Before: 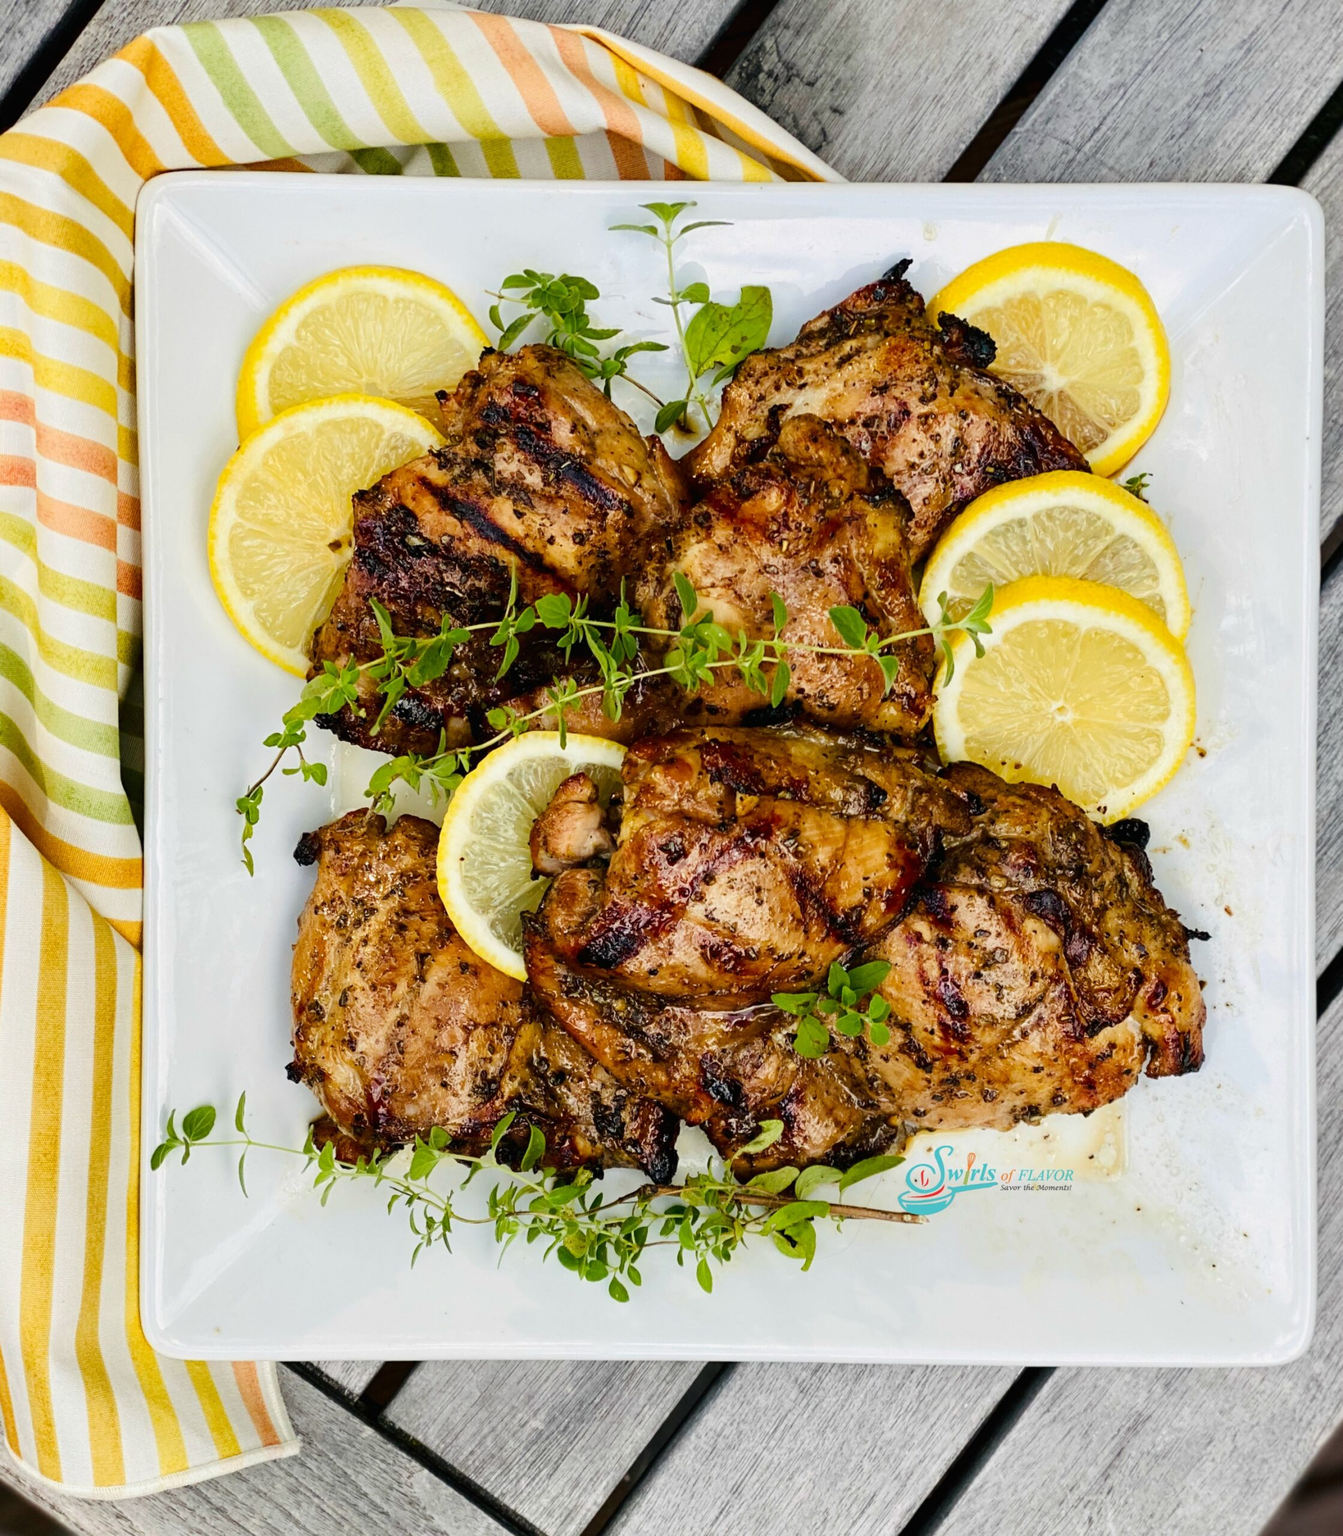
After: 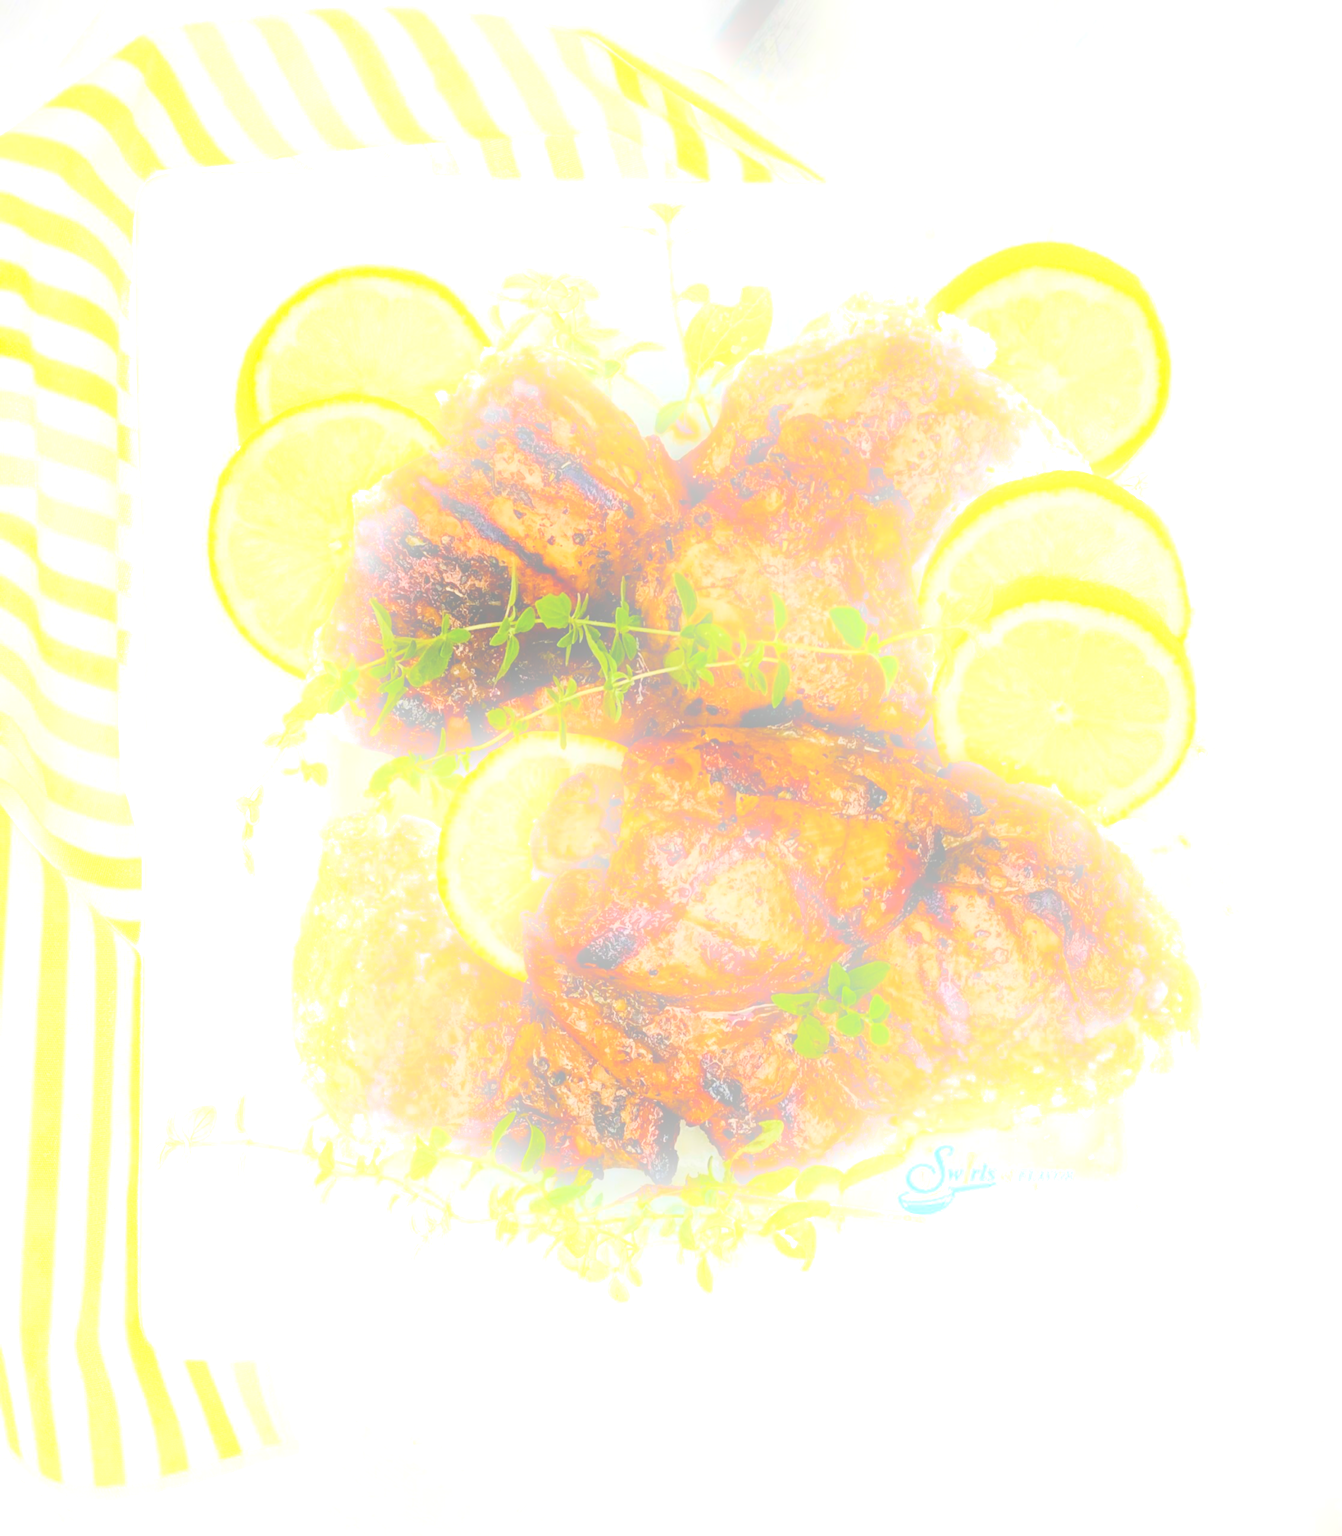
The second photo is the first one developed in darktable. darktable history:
shadows and highlights: low approximation 0.01, soften with gaussian
bloom: size 25%, threshold 5%, strength 90%
